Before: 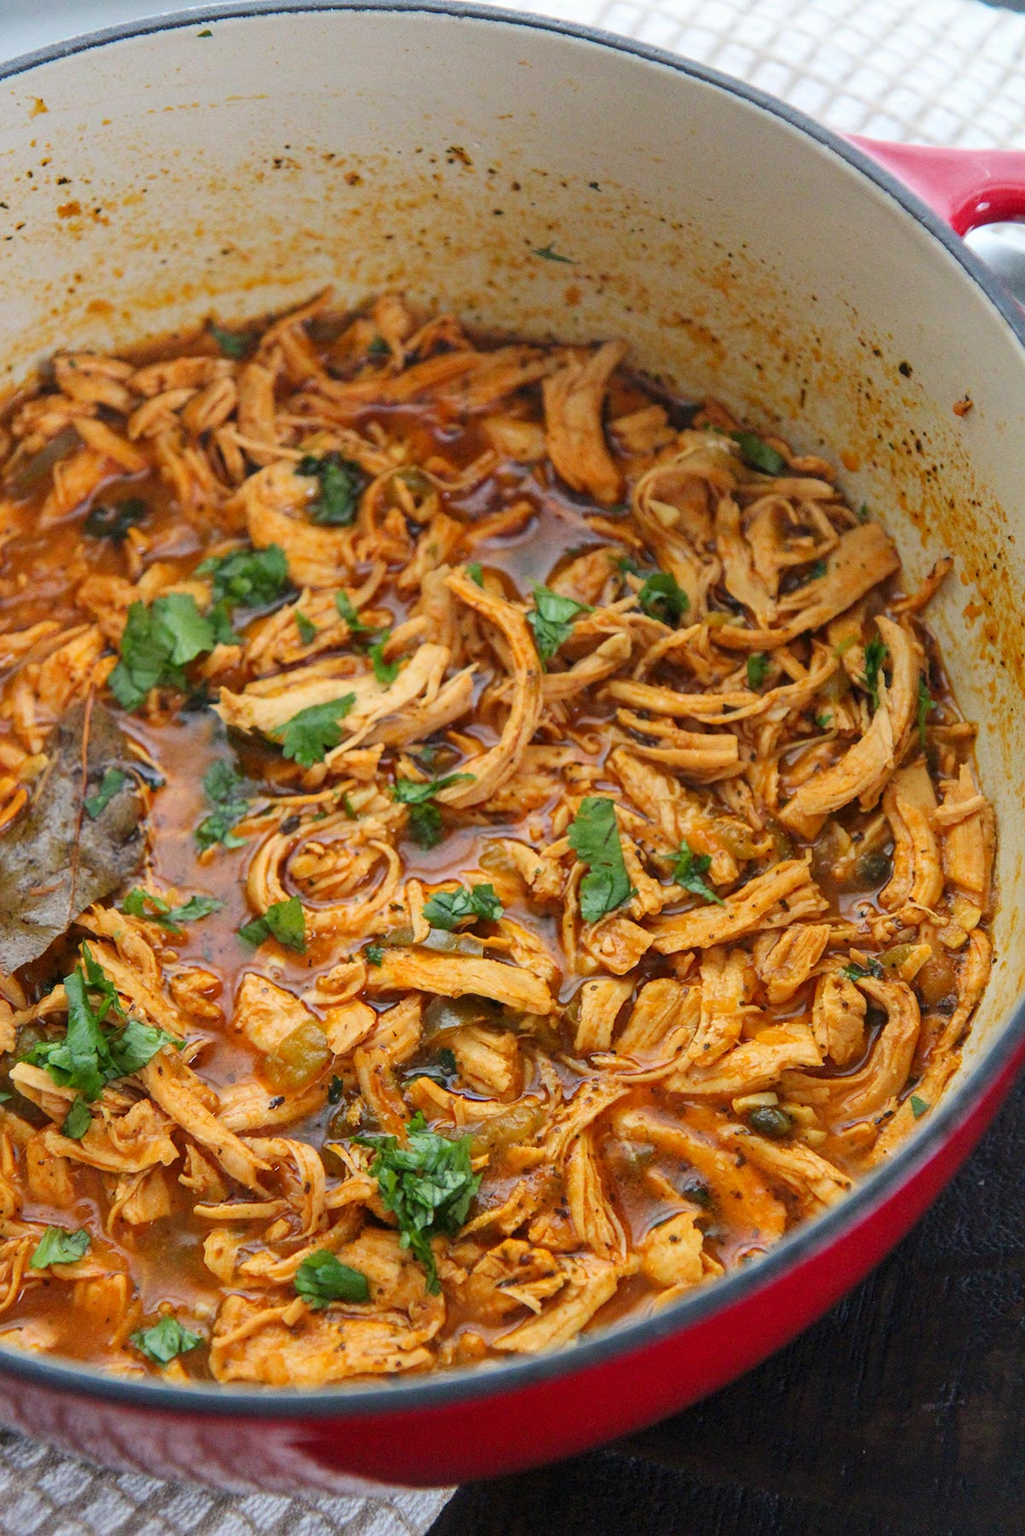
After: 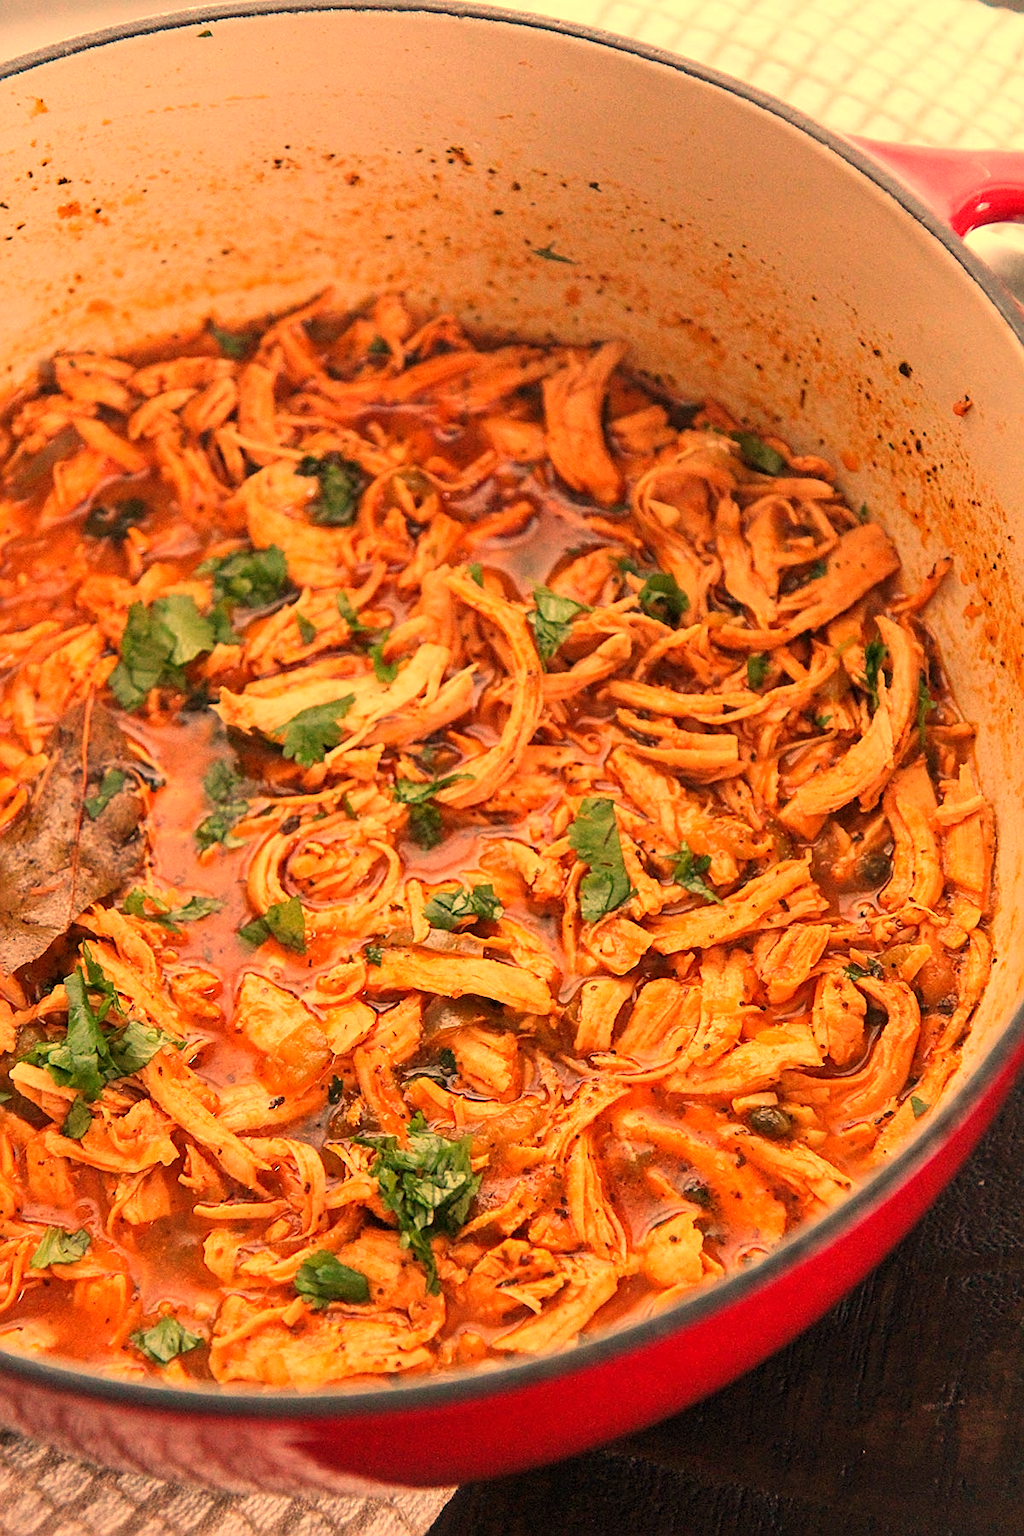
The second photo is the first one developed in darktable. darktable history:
white balance: red 1.467, blue 0.684
sharpen: on, module defaults
